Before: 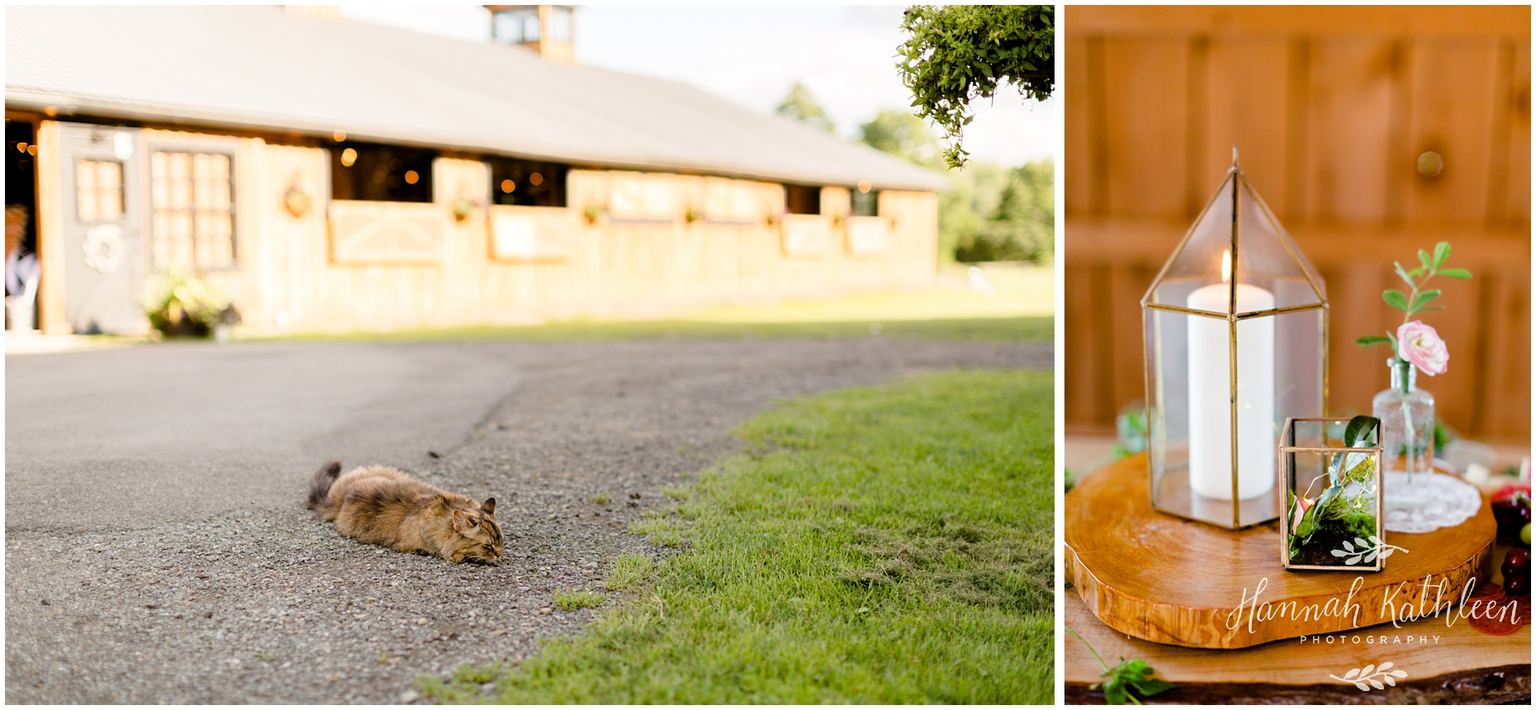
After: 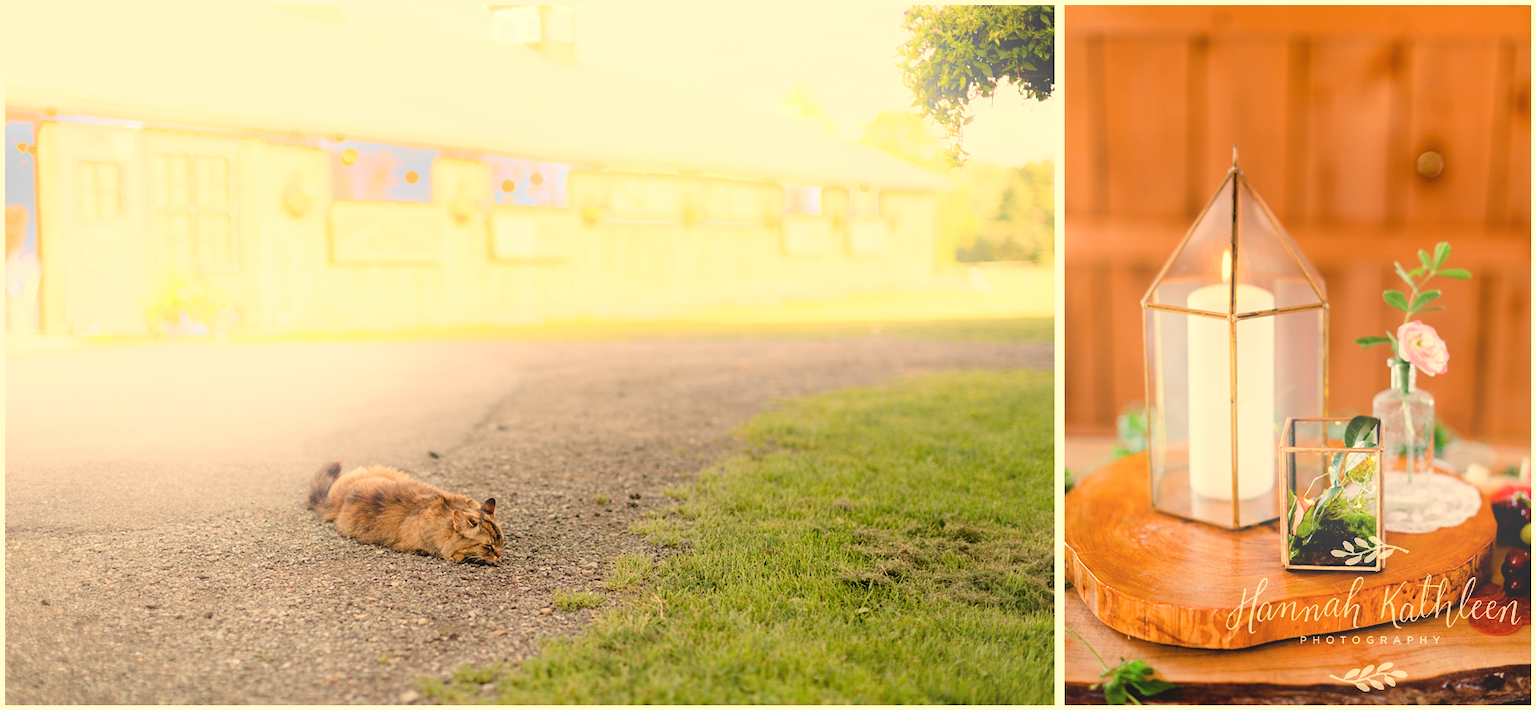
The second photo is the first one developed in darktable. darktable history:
bloom: on, module defaults
white balance: red 1.138, green 0.996, blue 0.812
